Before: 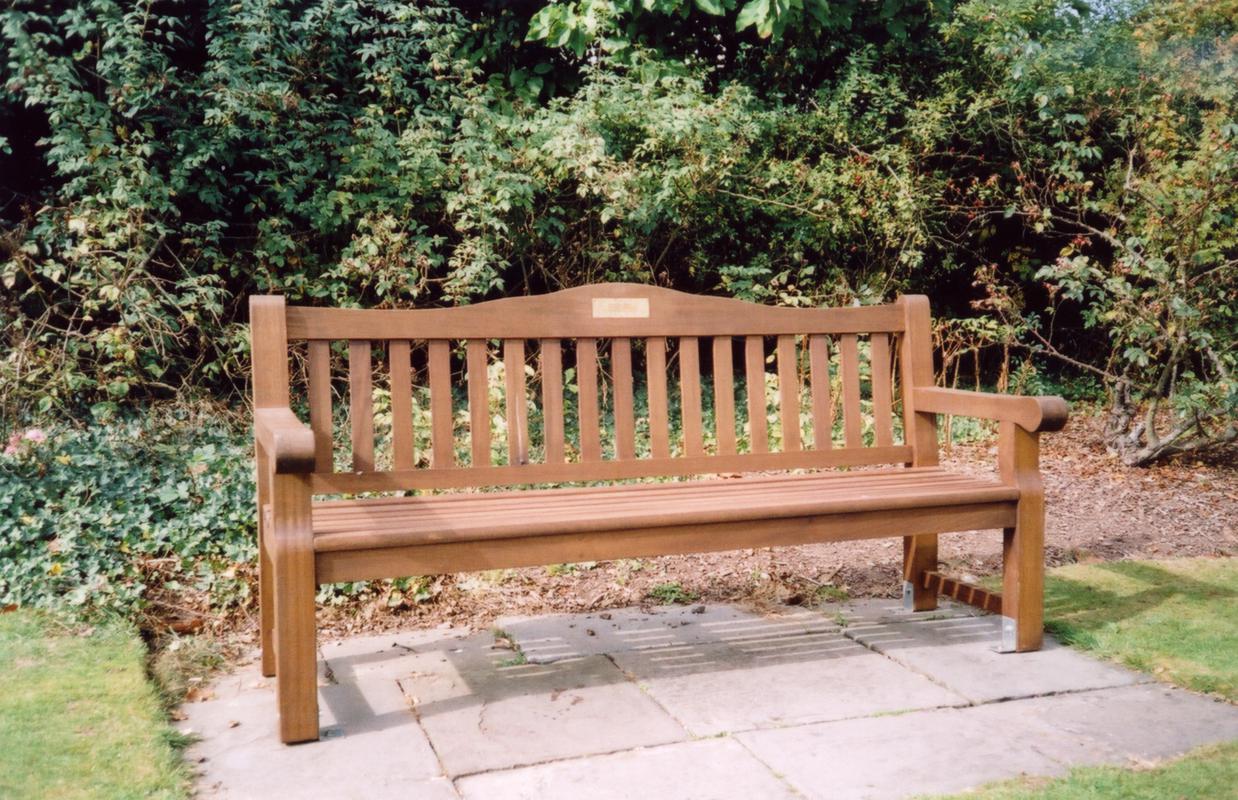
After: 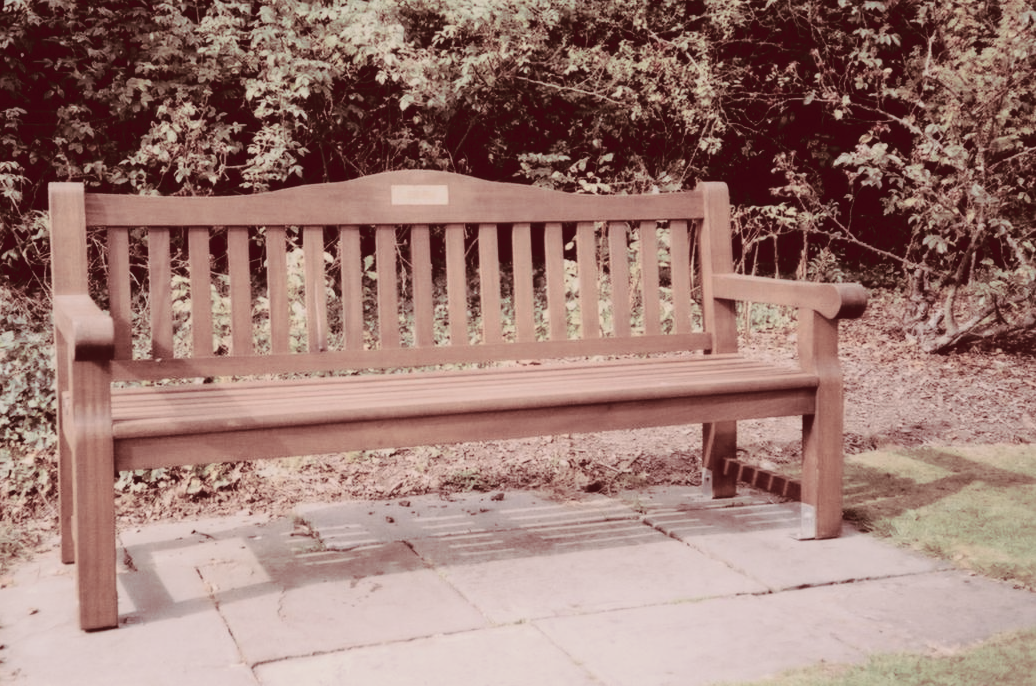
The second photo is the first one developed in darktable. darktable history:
tone curve: curves: ch0 [(0, 0.019) (0.204, 0.162) (0.491, 0.519) (0.748, 0.765) (1, 0.919)]; ch1 [(0, 0) (0.179, 0.173) (0.322, 0.32) (0.442, 0.447) (0.496, 0.504) (0.566, 0.585) (0.761, 0.803) (1, 1)]; ch2 [(0, 0) (0.434, 0.447) (0.483, 0.487) (0.555, 0.563) (0.697, 0.68) (1, 1)], color space Lab, independent channels, preserve colors none
color balance rgb: shadows lift › luminance 1%, shadows lift › chroma 0.2%, shadows lift › hue 20°, power › luminance 1%, power › chroma 0.4%, power › hue 34°, highlights gain › luminance 0.8%, highlights gain › chroma 0.4%, highlights gain › hue 44°, global offset › chroma 0.4%, global offset › hue 34°, white fulcrum 0.08 EV, linear chroma grading › shadows -7%, linear chroma grading › highlights -7%, linear chroma grading › global chroma -10%, linear chroma grading › mid-tones -8%, perceptual saturation grading › global saturation -28%, perceptual saturation grading › highlights -20%, perceptual saturation grading › mid-tones -24%, perceptual saturation grading › shadows -24%, perceptual brilliance grading › global brilliance -1%, perceptual brilliance grading › highlights -1%, perceptual brilliance grading › mid-tones -1%, perceptual brilliance grading › shadows -1%, global vibrance -17%, contrast -6%
split-toning: on, module defaults
crop: left 16.315%, top 14.246%
